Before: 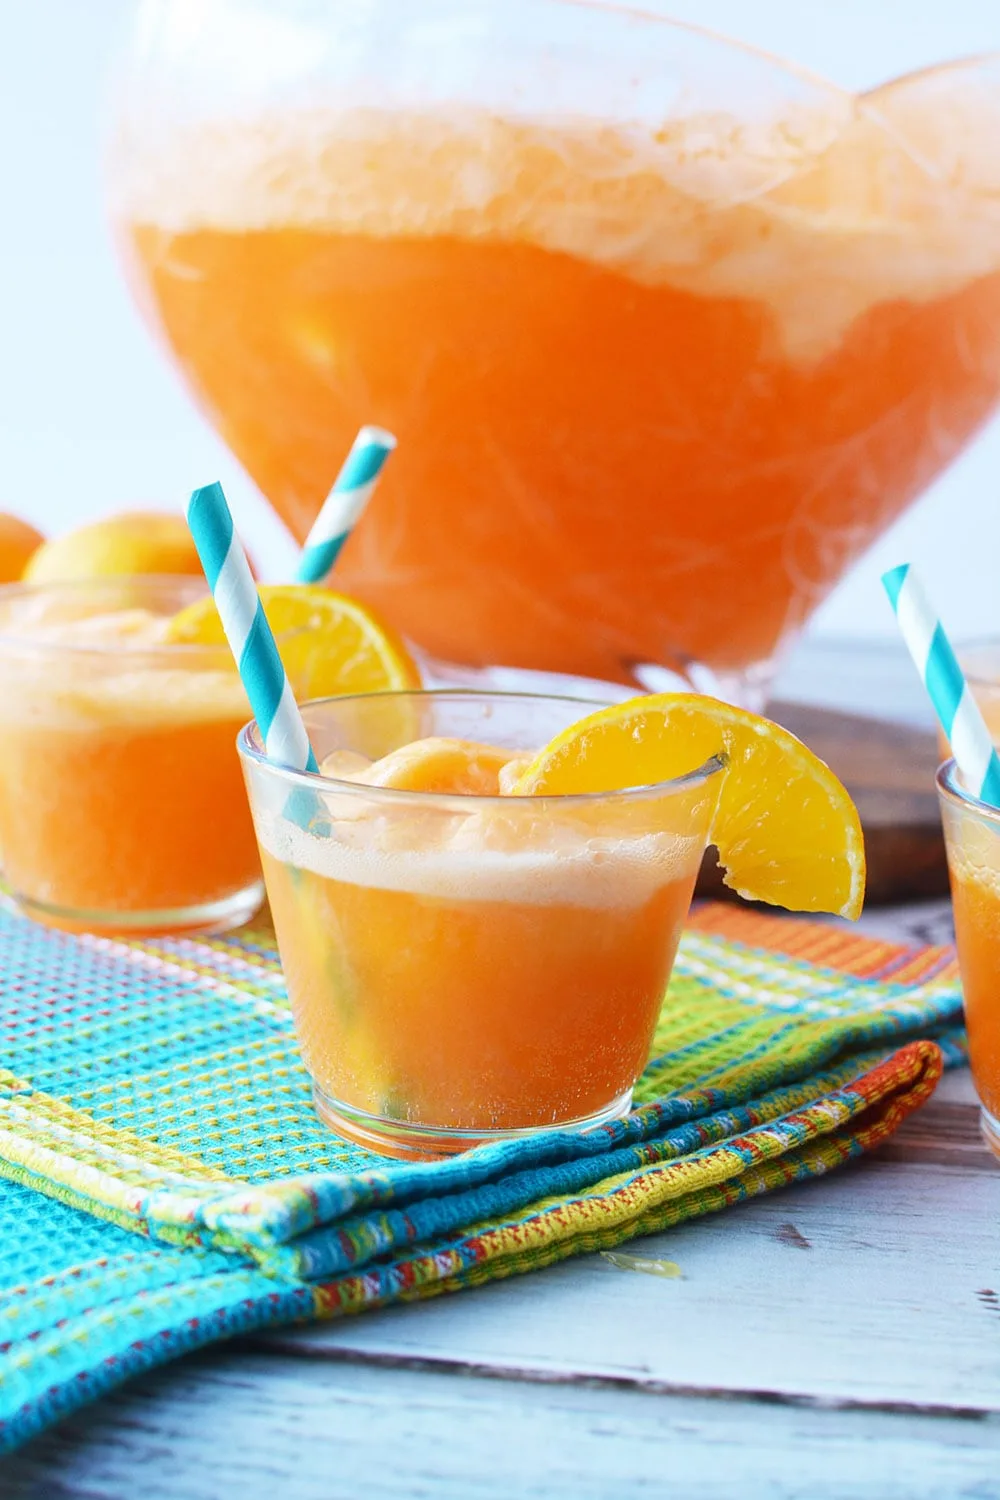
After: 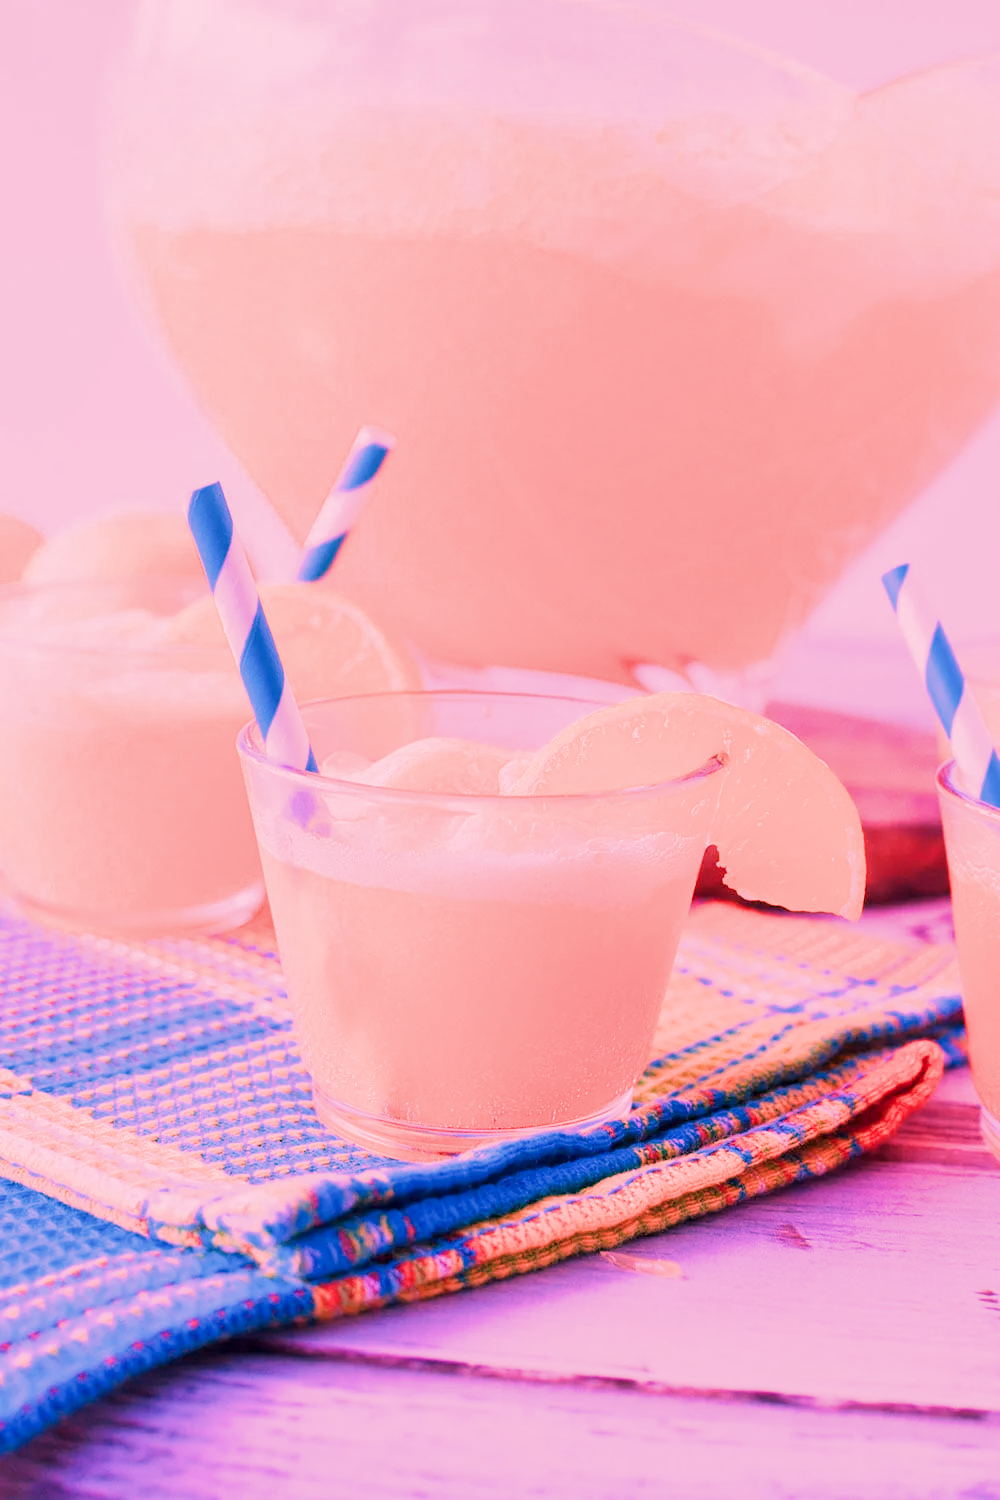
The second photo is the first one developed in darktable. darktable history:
white balance: red 2.672, blue 1.347
filmic rgb "scene-referred default": black relative exposure -7.65 EV, white relative exposure 4.56 EV, hardness 3.61
color balance: mode lift, gamma, gain (sRGB)
color calibration: illuminant custom, x 0.39, y 0.405, temperature 3927.1 K
local contrast: highlights 100%, shadows 100%, detail 120%, midtone range 0.2
color zones: curves: ch0 [(0, 0.613) (0.01, 0.613) (0.245, 0.448) (0.498, 0.529) (0.642, 0.665) (0.879, 0.777) (0.99, 0.613)]; ch1 [(0.198, 0.374) (0.75, 0.5)], mix -121.96%
color balance rgb "1": shadows lift › hue 87.51°, highlights gain › chroma 4.8%, highlights gain › hue 63.14°, global offset › chroma 0.06%, global offset › hue 102.71°, linear chroma grading › global chroma 0.5%
